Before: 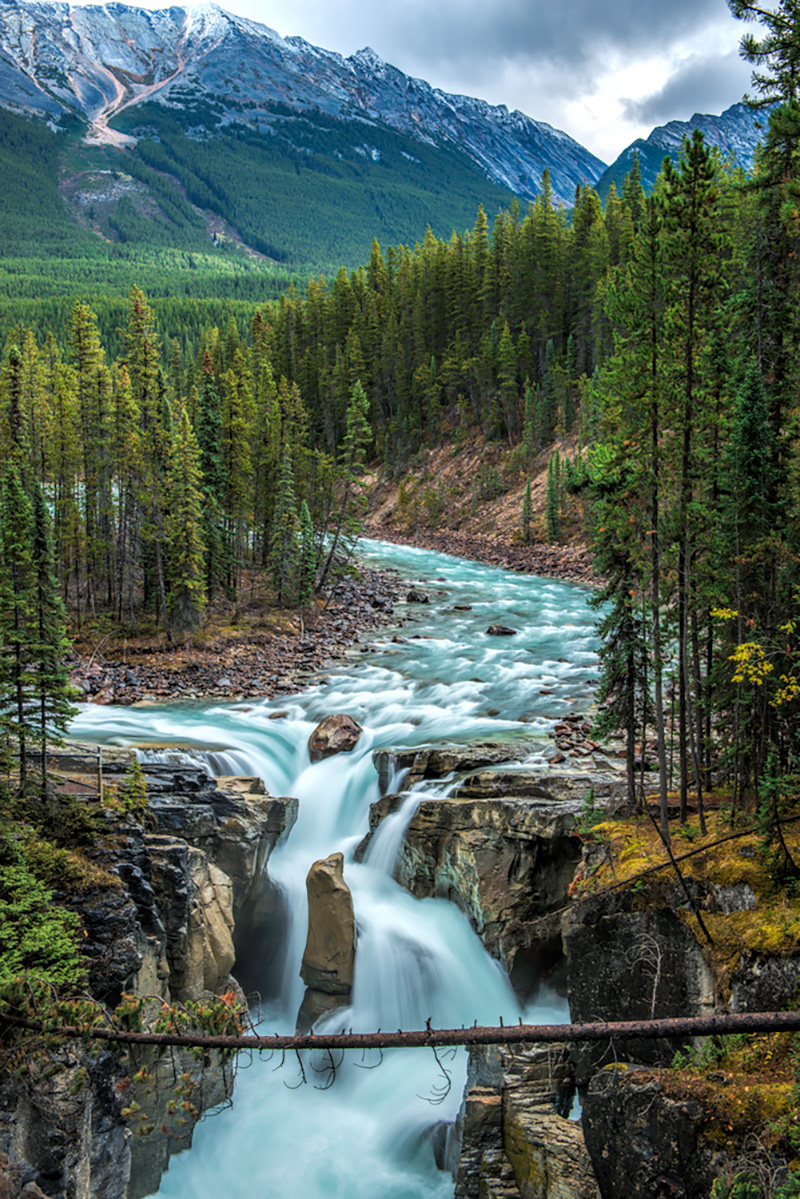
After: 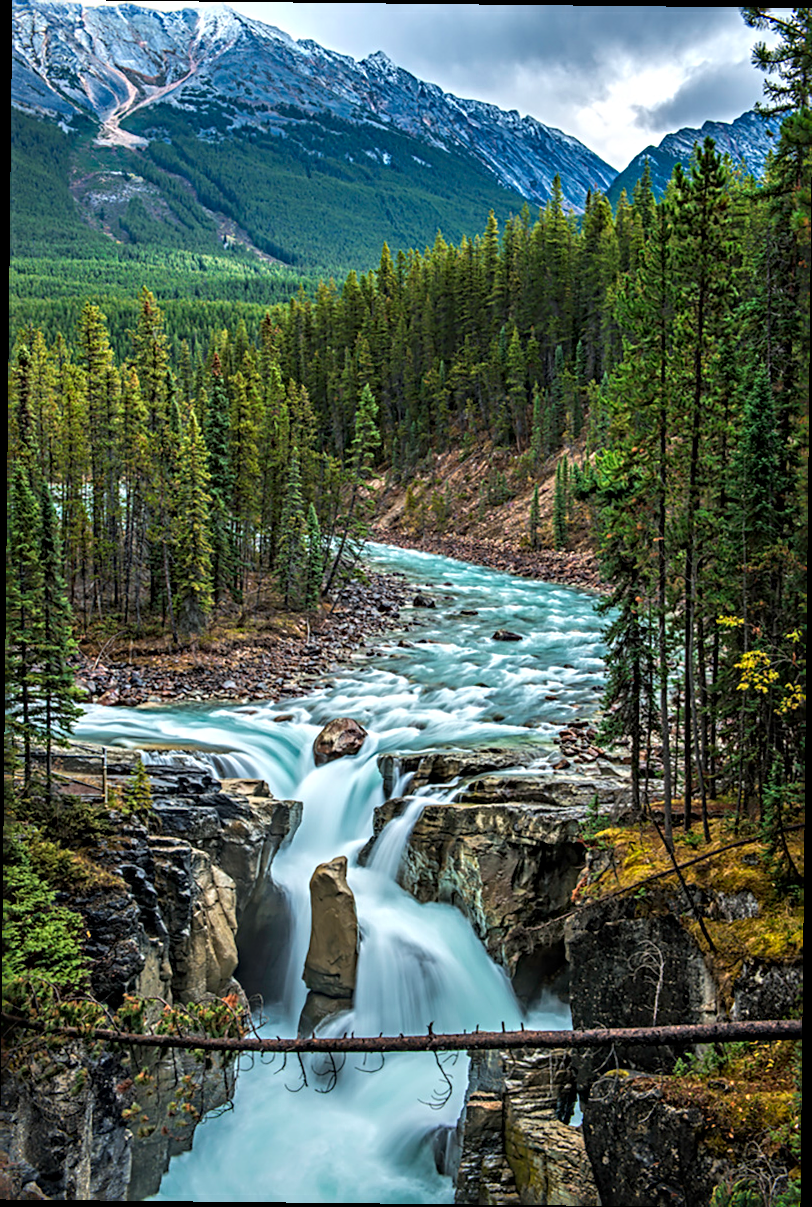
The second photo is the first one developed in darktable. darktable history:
crop and rotate: angle -0.614°
sharpen: radius 4.839
contrast brightness saturation: saturation 0.124
